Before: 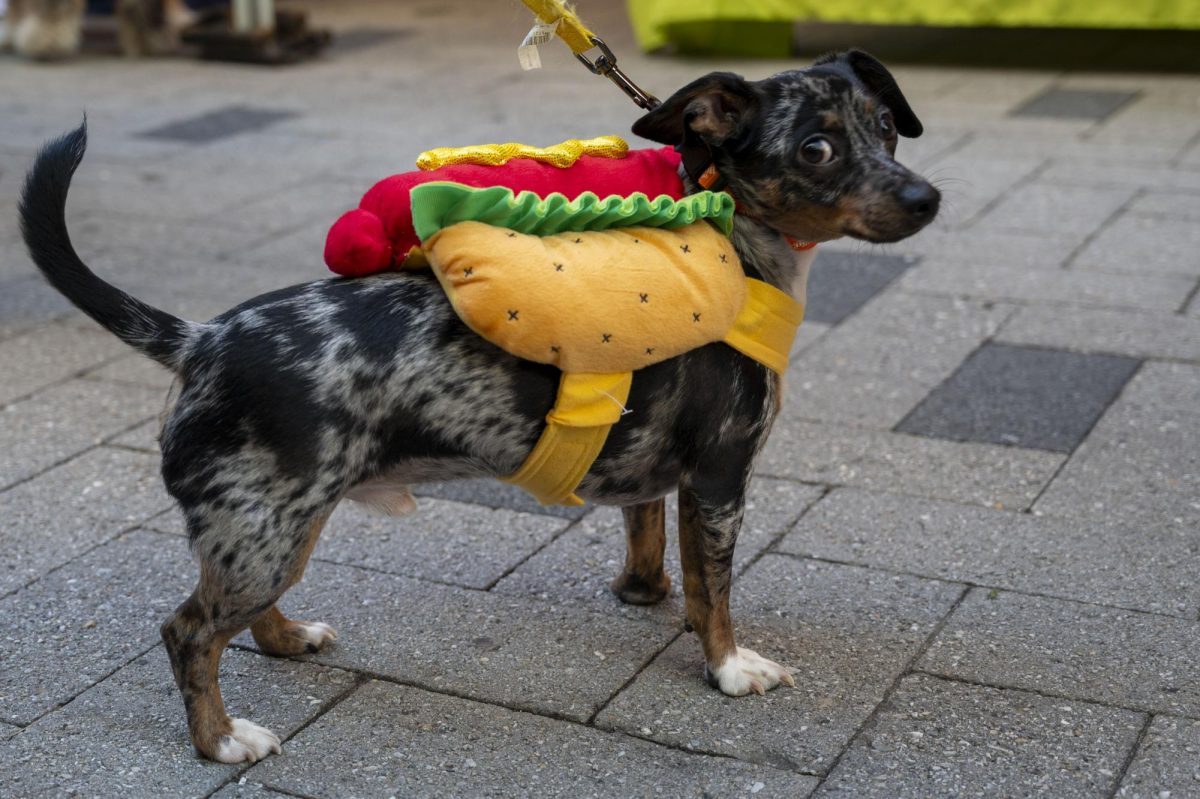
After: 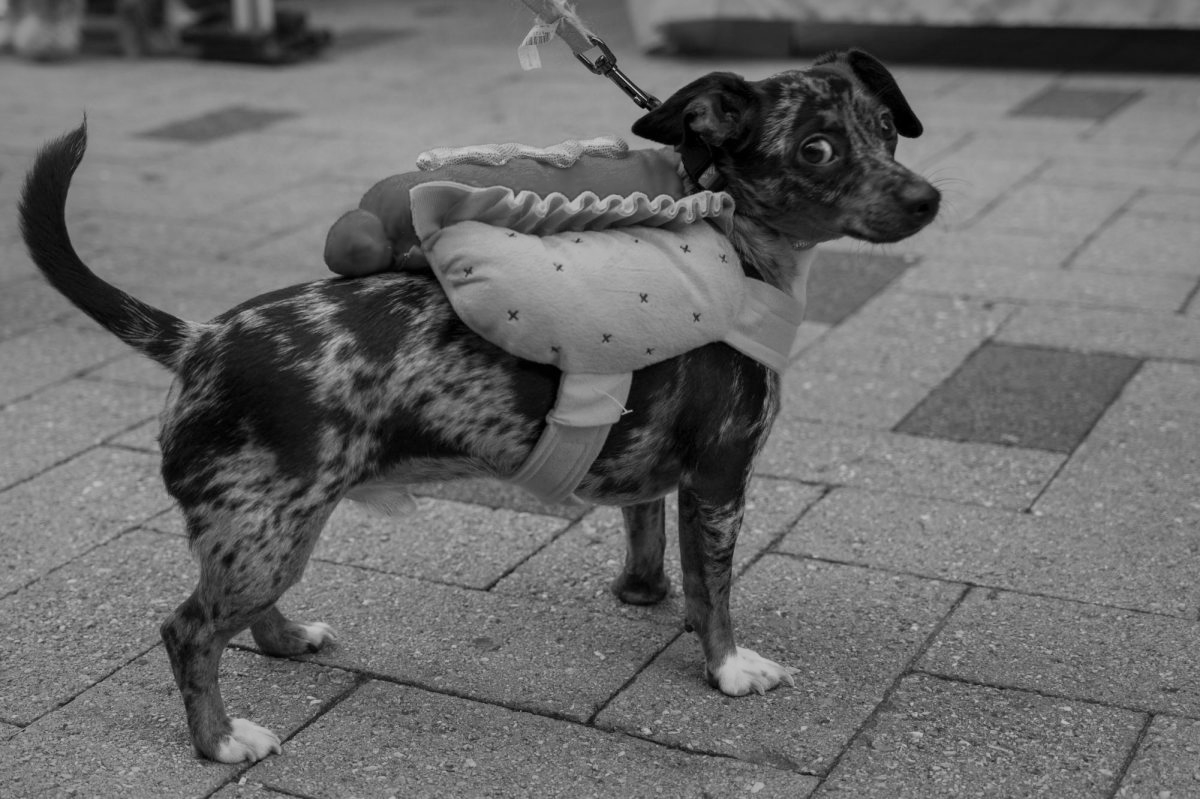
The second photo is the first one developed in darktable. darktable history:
shadows and highlights: shadows 25, highlights -70
color calibration: output gray [0.18, 0.41, 0.41, 0], gray › normalize channels true, illuminant same as pipeline (D50), adaptation XYZ, x 0.346, y 0.359, gamut compression 0
